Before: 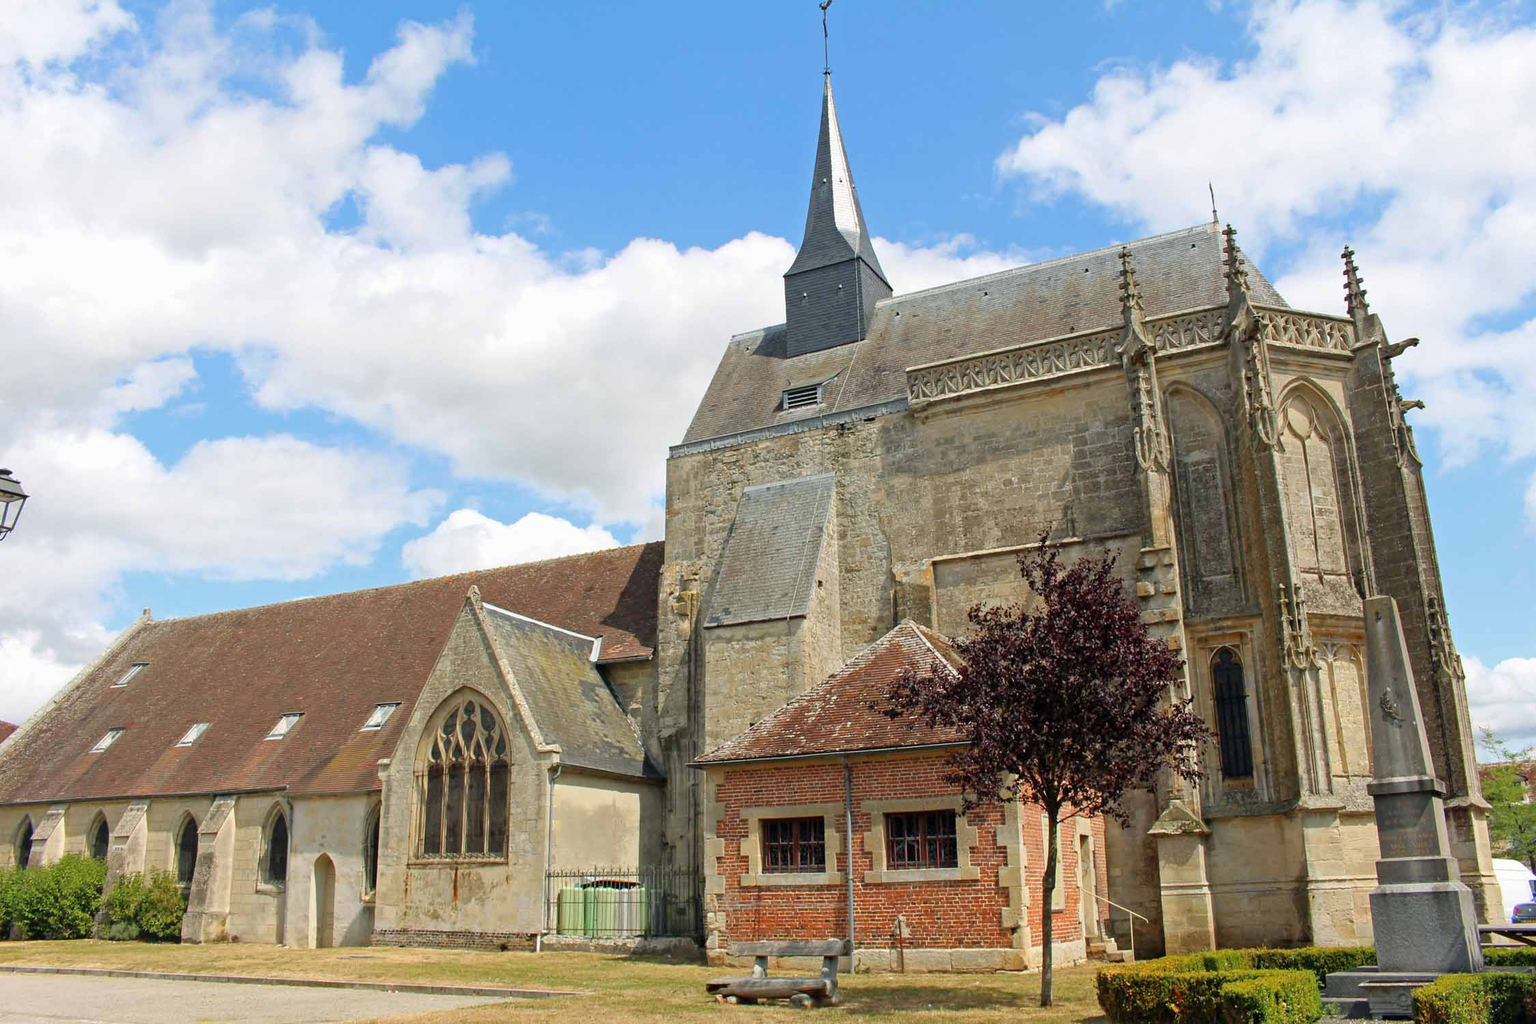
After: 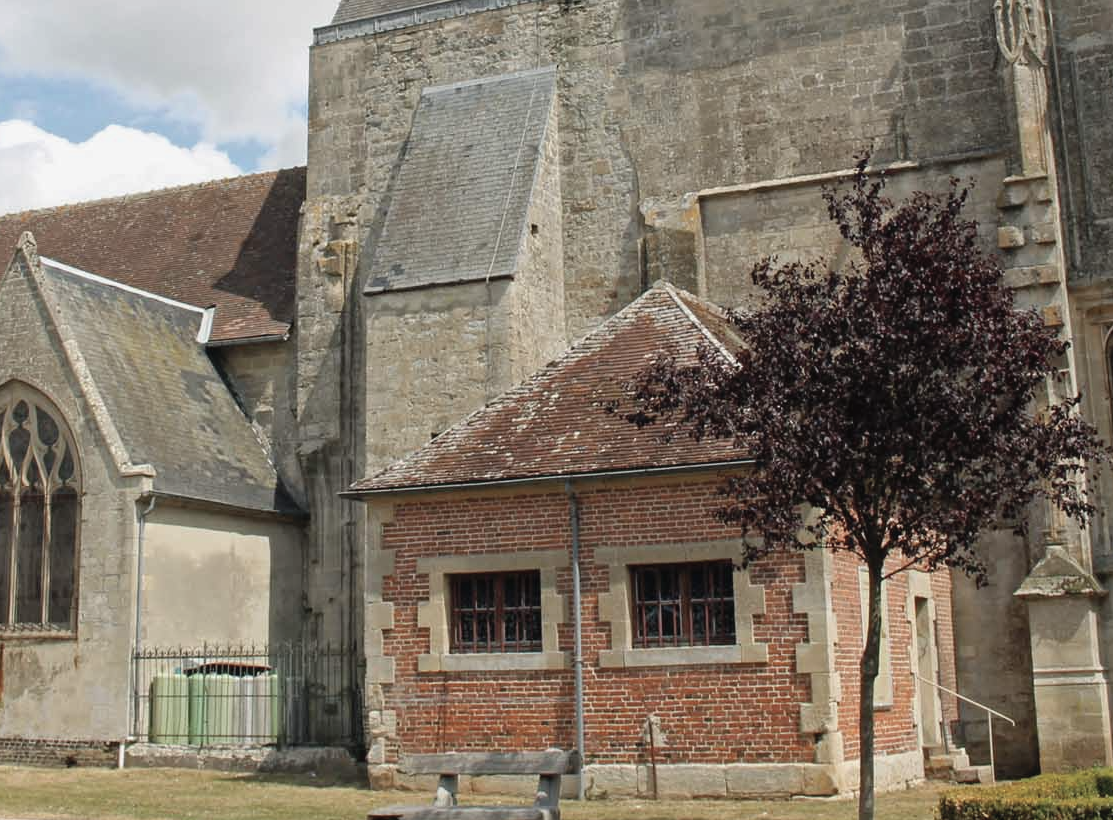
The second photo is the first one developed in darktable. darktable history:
crop: left 29.672%, top 41.786%, right 20.851%, bottom 3.487%
tone equalizer: on, module defaults
vibrance: vibrance 100%
contrast brightness saturation: contrast -0.05, saturation -0.41
